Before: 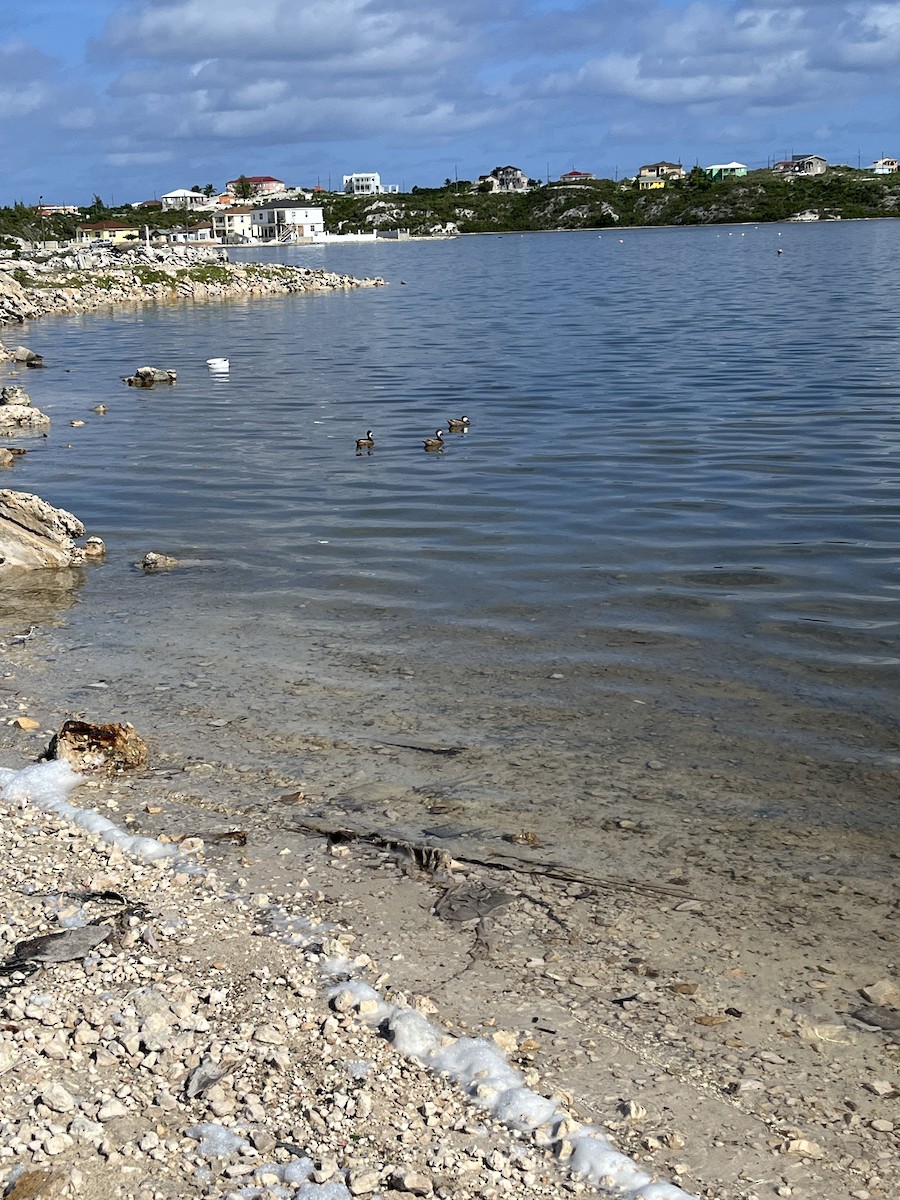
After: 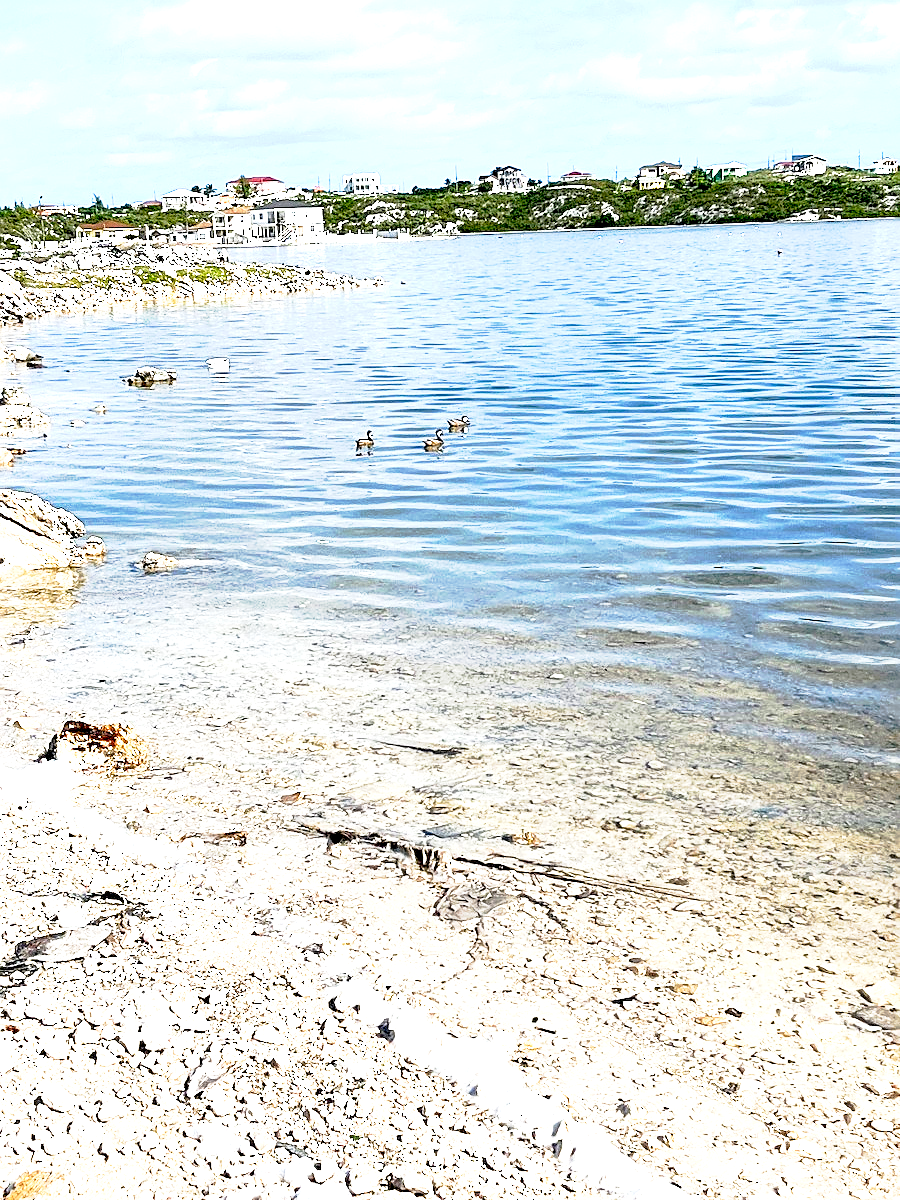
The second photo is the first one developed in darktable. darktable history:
local contrast: mode bilateral grid, contrast 21, coarseness 50, detail 119%, midtone range 0.2
tone curve: curves: ch0 [(0, 0) (0.105, 0.068) (0.181, 0.185) (0.28, 0.291) (0.384, 0.404) (0.485, 0.531) (0.638, 0.681) (0.795, 0.879) (1, 0.977)]; ch1 [(0, 0) (0.161, 0.092) (0.35, 0.33) (0.379, 0.401) (0.456, 0.469) (0.504, 0.5) (0.512, 0.514) (0.58, 0.597) (0.635, 0.646) (1, 1)]; ch2 [(0, 0) (0.371, 0.362) (0.437, 0.437) (0.5, 0.5) (0.53, 0.523) (0.56, 0.58) (0.622, 0.606) (1, 1)], preserve colors none
sharpen: on, module defaults
exposure: black level correction 0.005, exposure 2.073 EV, compensate highlight preservation false
